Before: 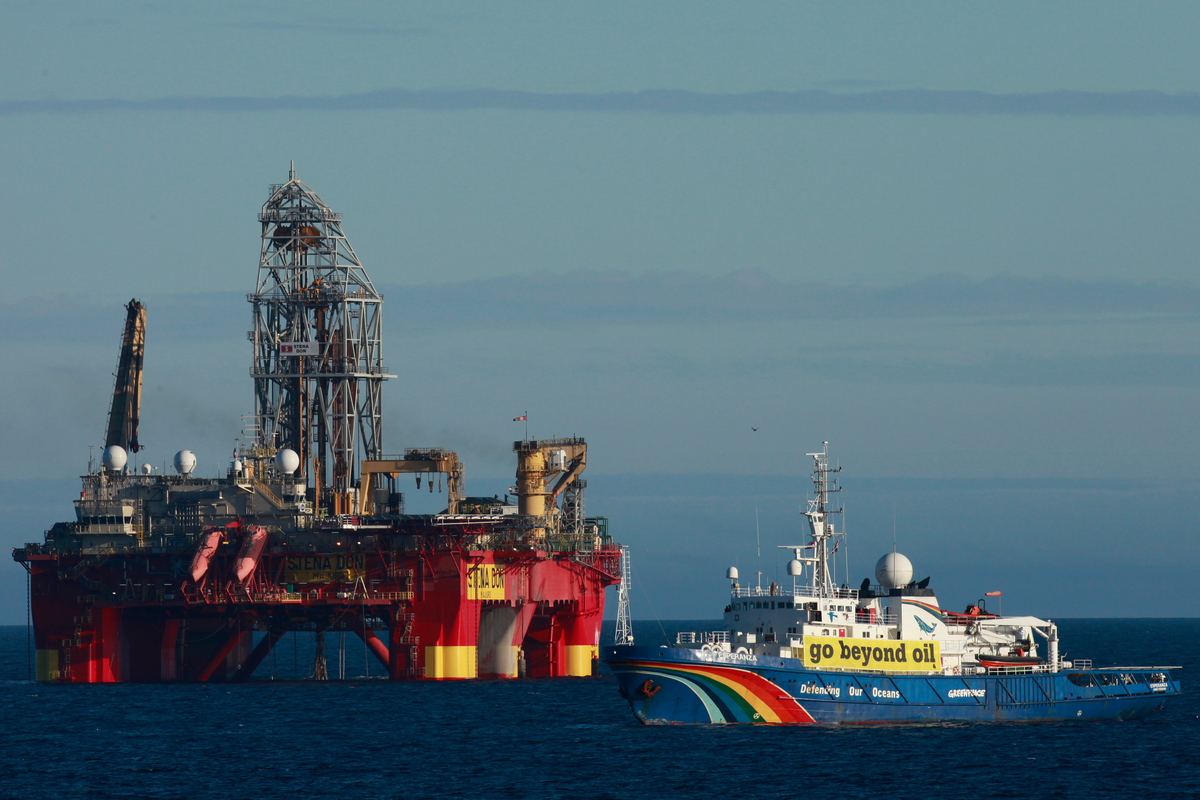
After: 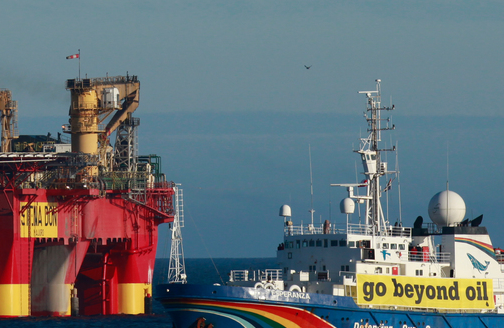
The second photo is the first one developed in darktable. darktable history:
crop: left 37.269%, top 45.305%, right 20.65%, bottom 13.637%
